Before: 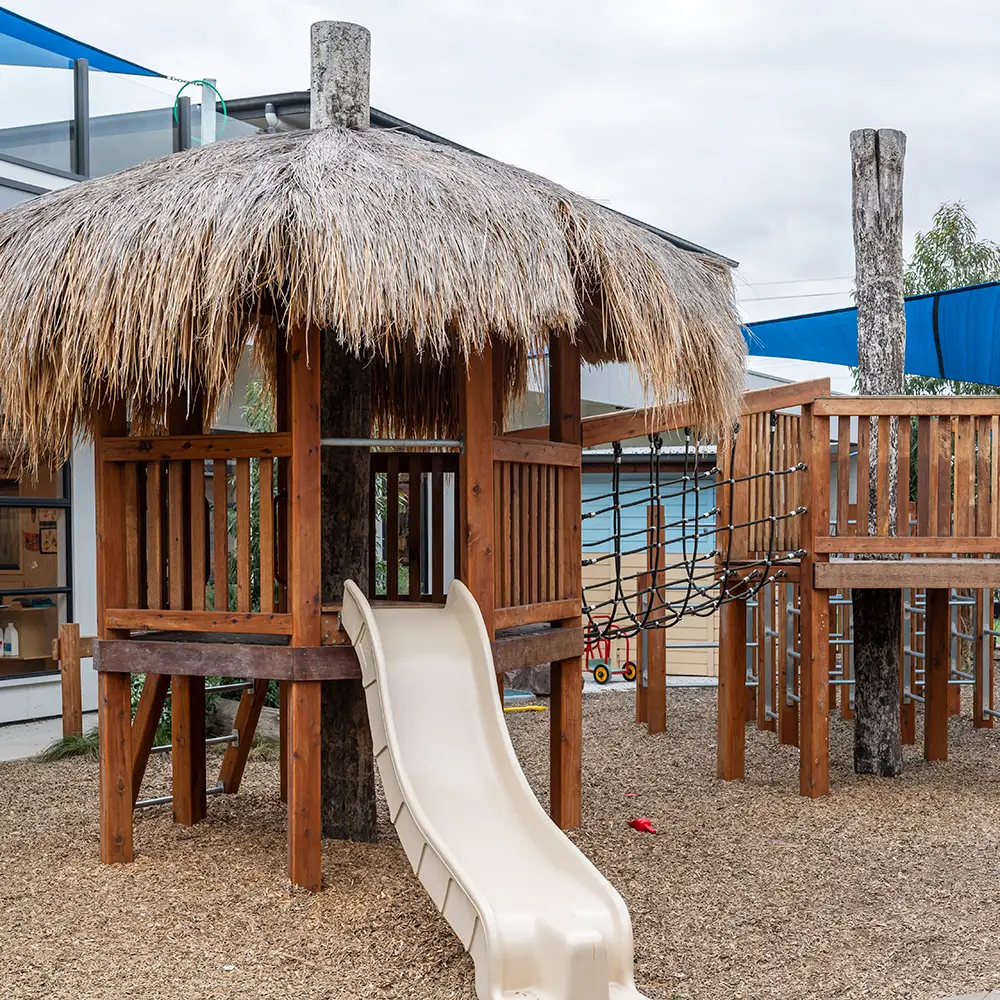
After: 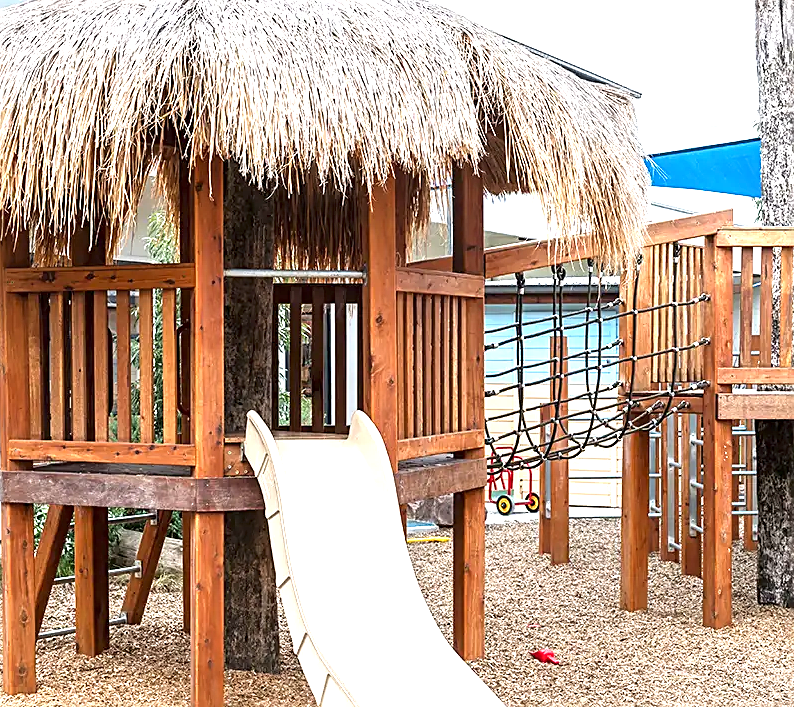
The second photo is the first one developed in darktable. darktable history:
exposure: black level correction 0, exposure 1.45 EV, compensate exposure bias true, compensate highlight preservation false
crop: left 9.712%, top 16.928%, right 10.845%, bottom 12.332%
sharpen: on, module defaults
